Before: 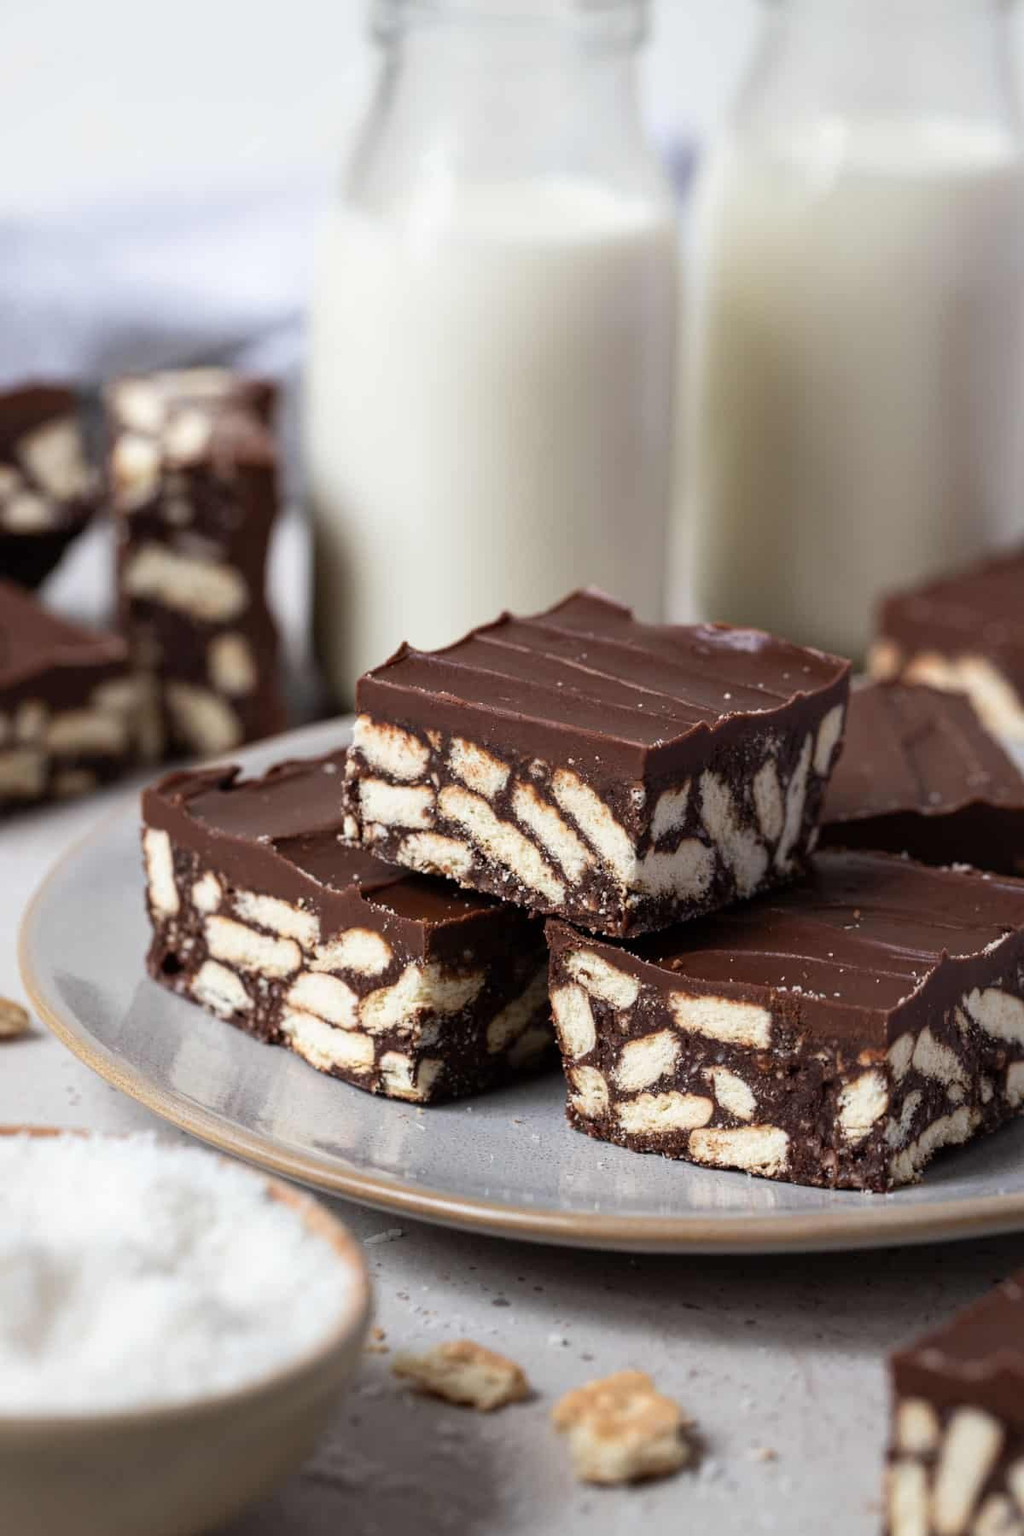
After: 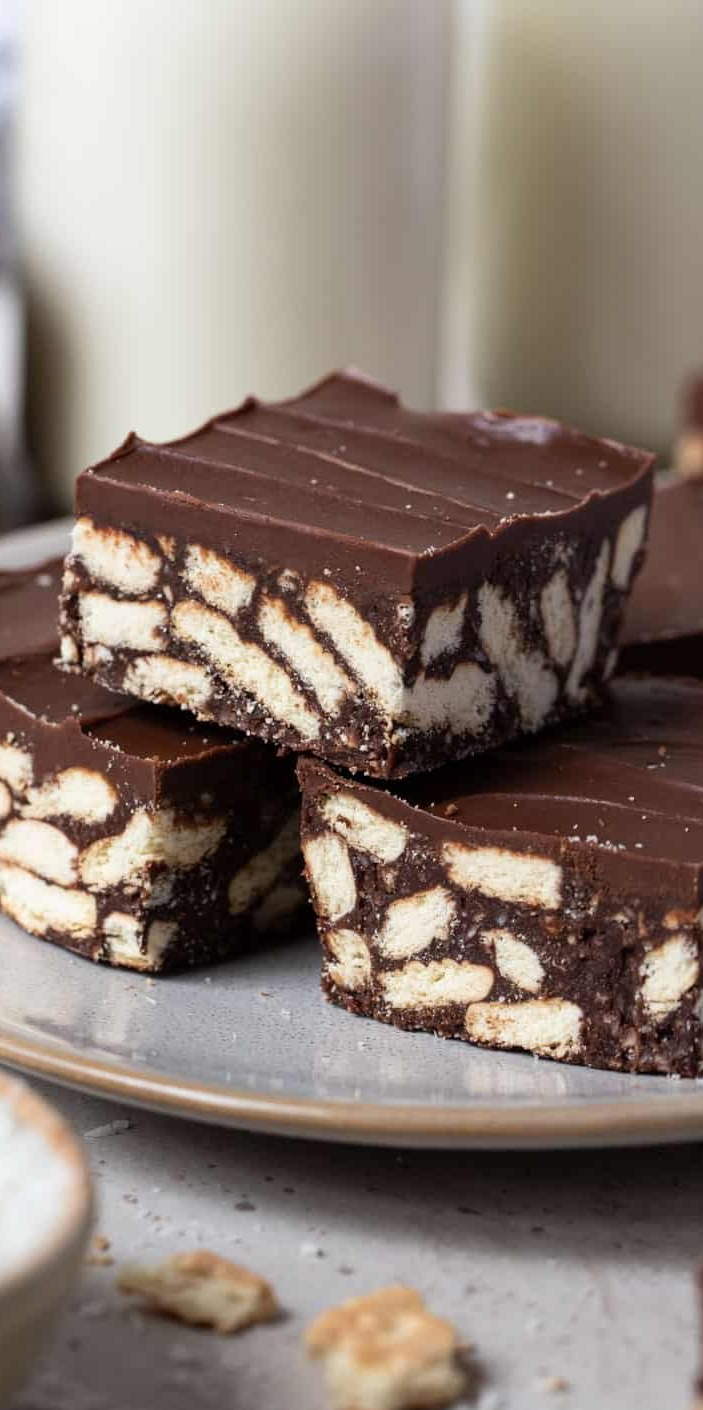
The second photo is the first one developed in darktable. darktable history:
crop and rotate: left 28.578%, top 17.802%, right 12.809%, bottom 3.835%
